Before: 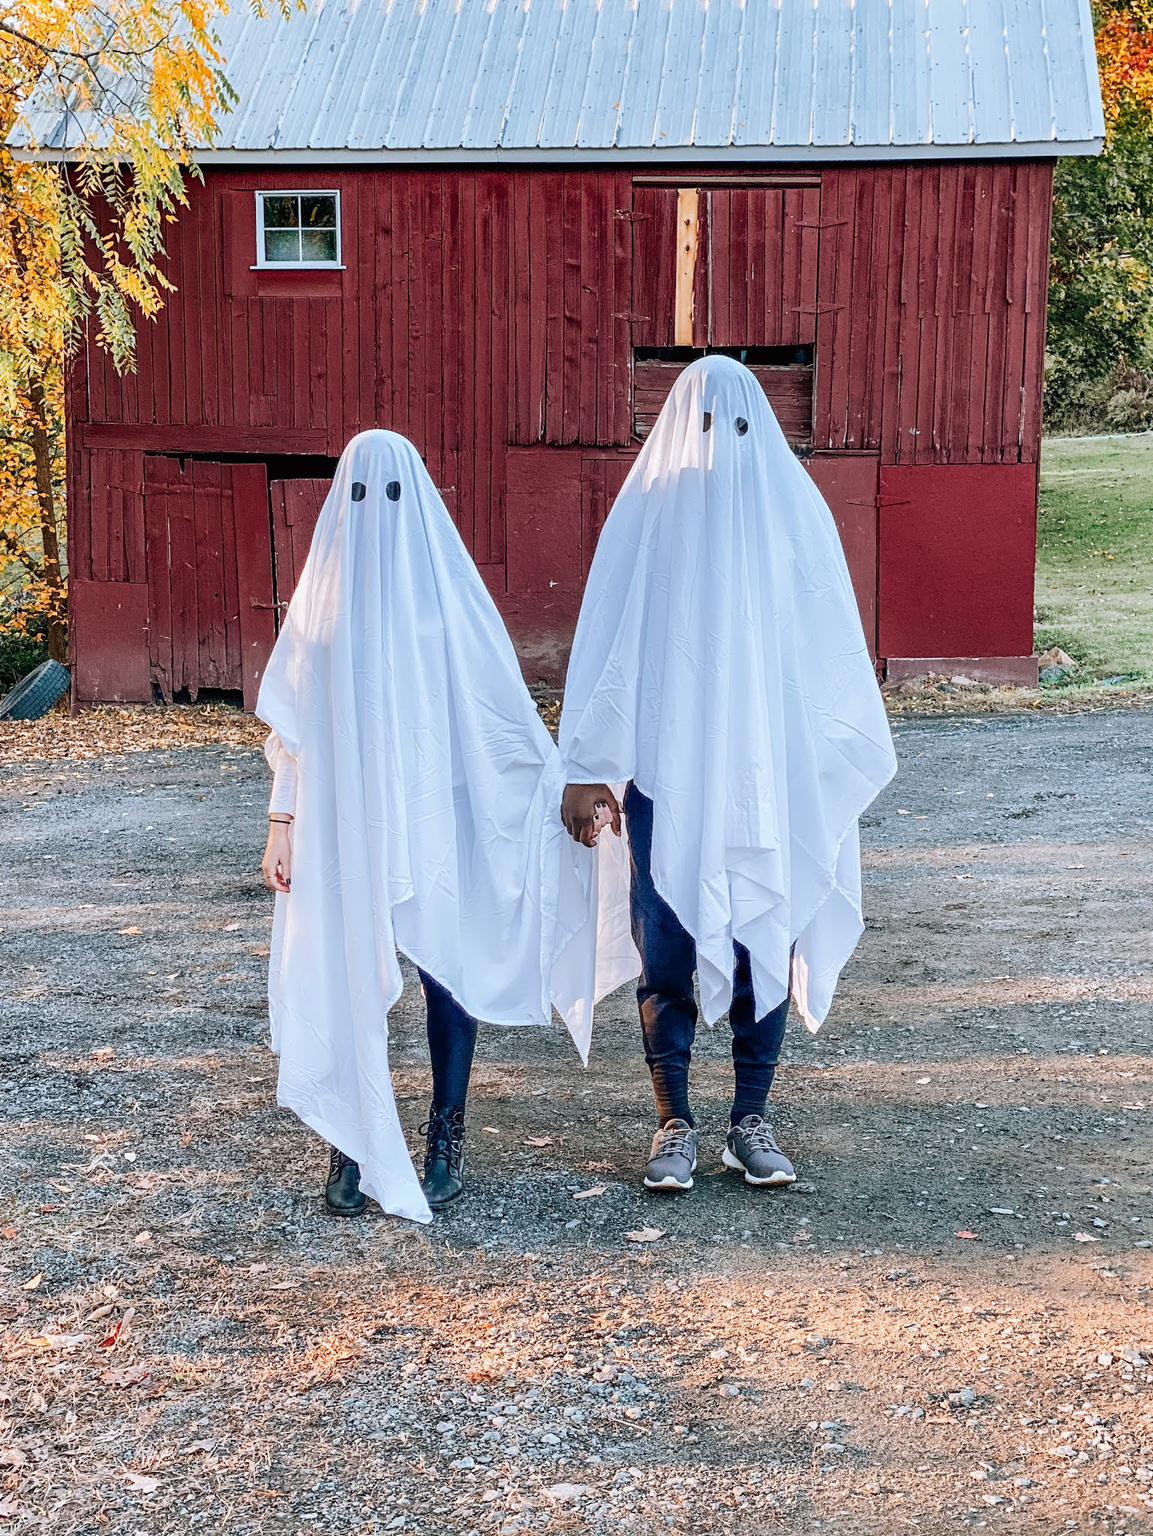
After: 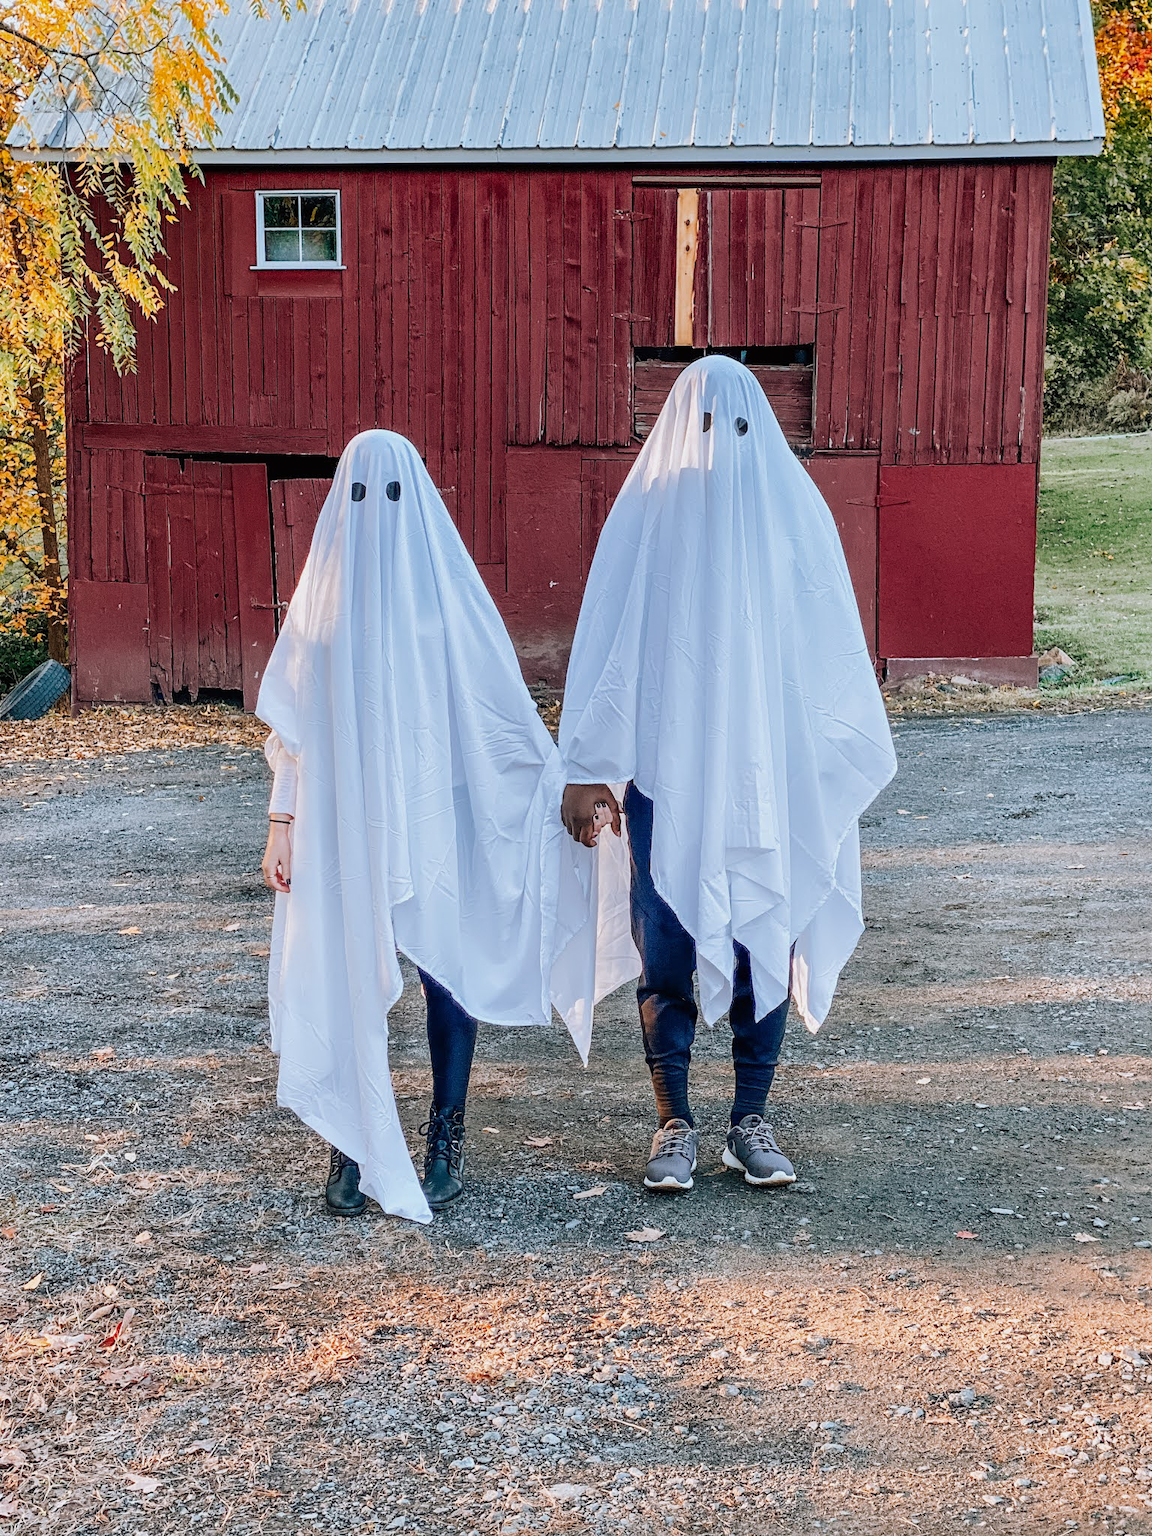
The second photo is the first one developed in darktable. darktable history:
tone equalizer: on, module defaults
shadows and highlights: shadows 25.35, white point adjustment -3.02, highlights -30.05
